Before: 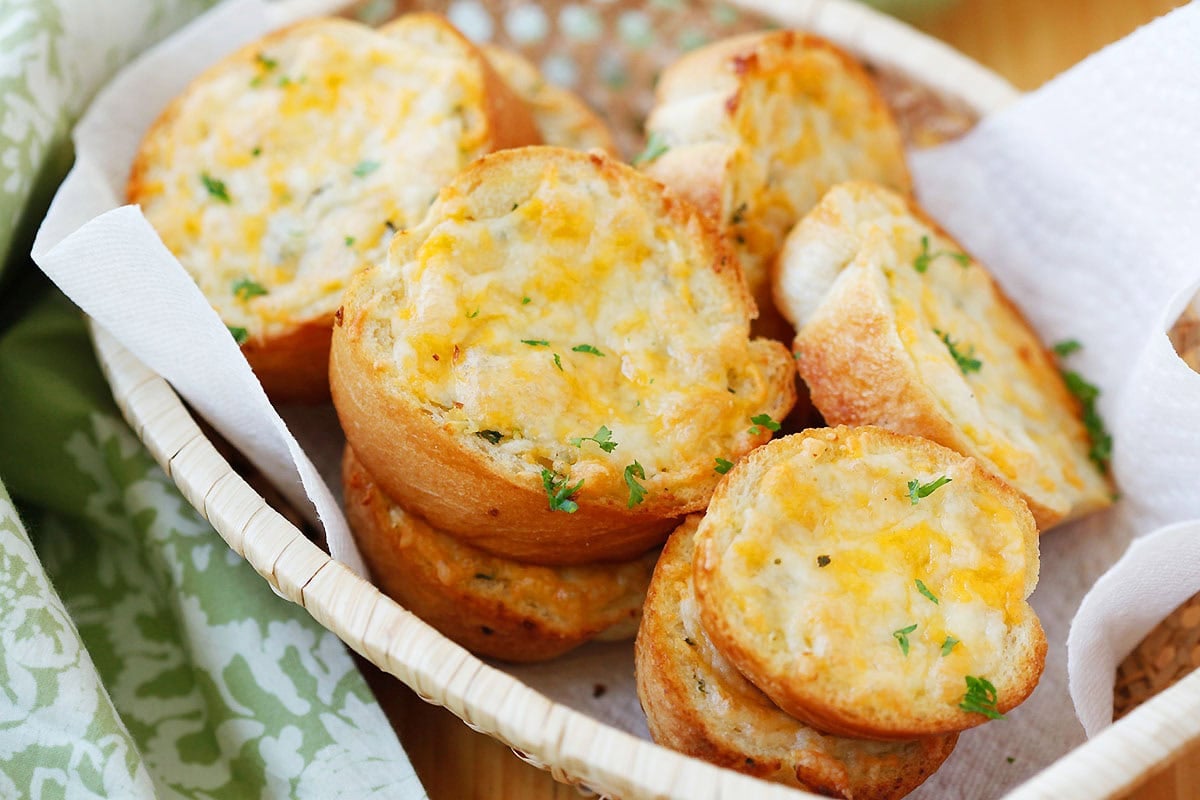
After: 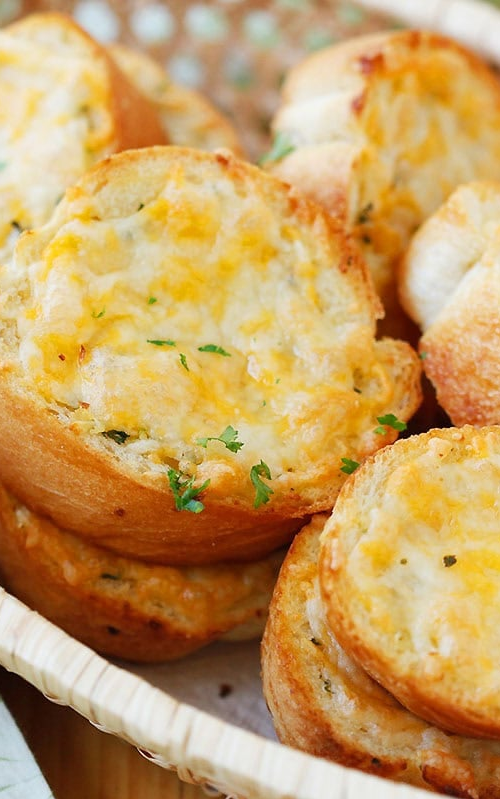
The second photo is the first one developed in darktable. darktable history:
white balance: emerald 1
crop: left 31.229%, right 27.105%
